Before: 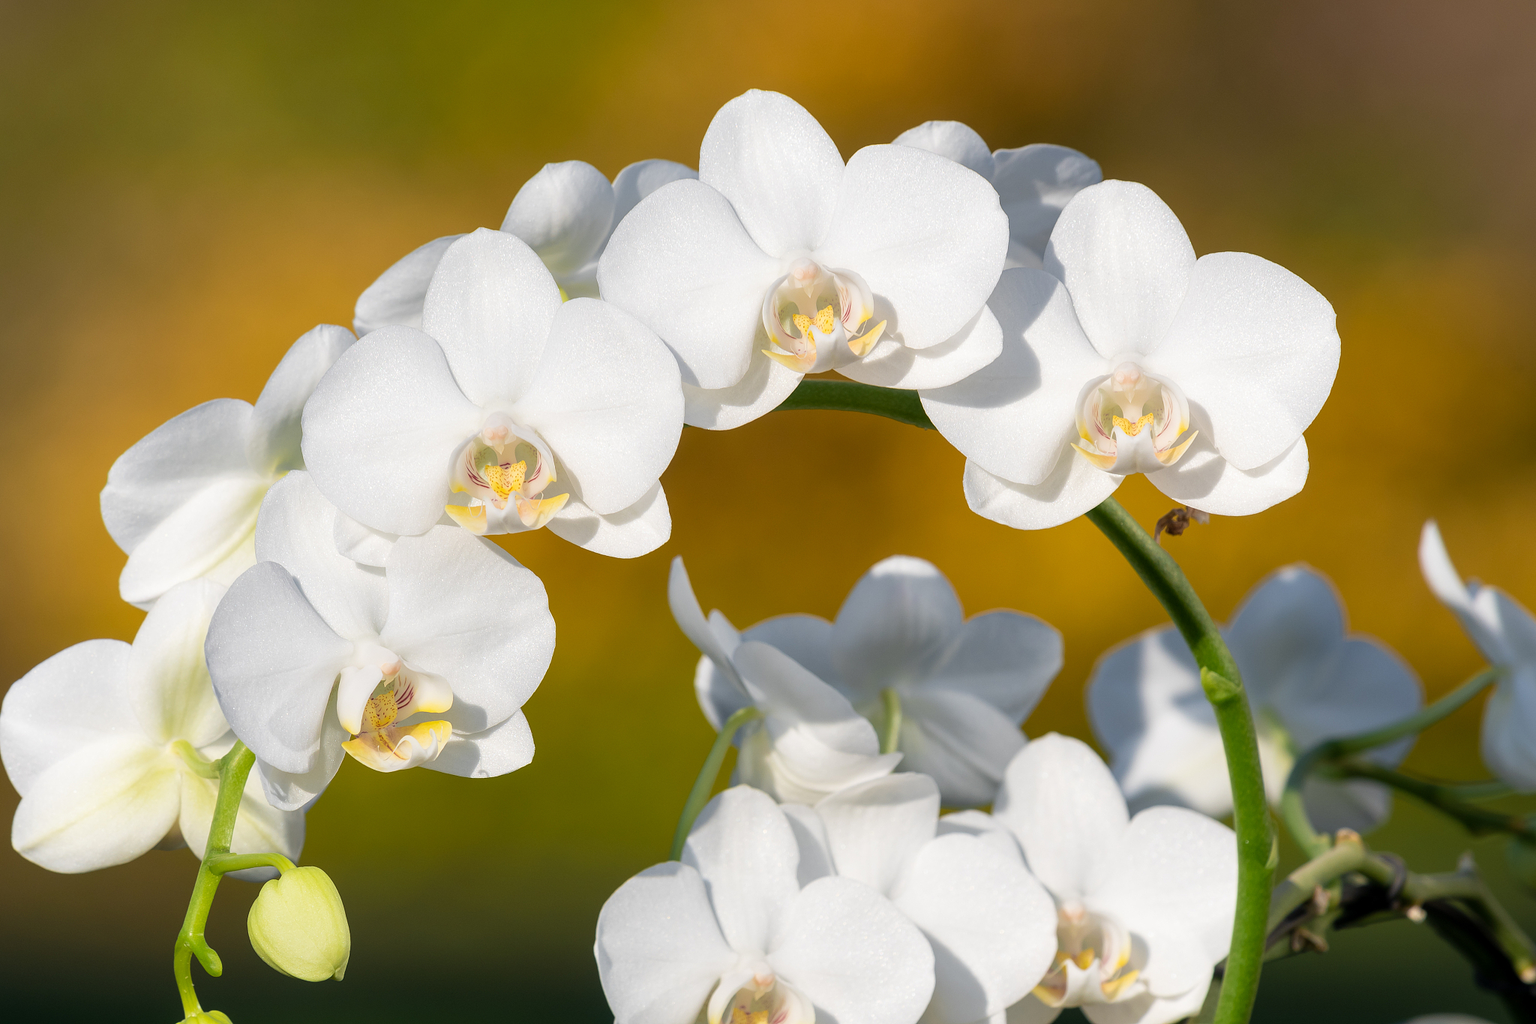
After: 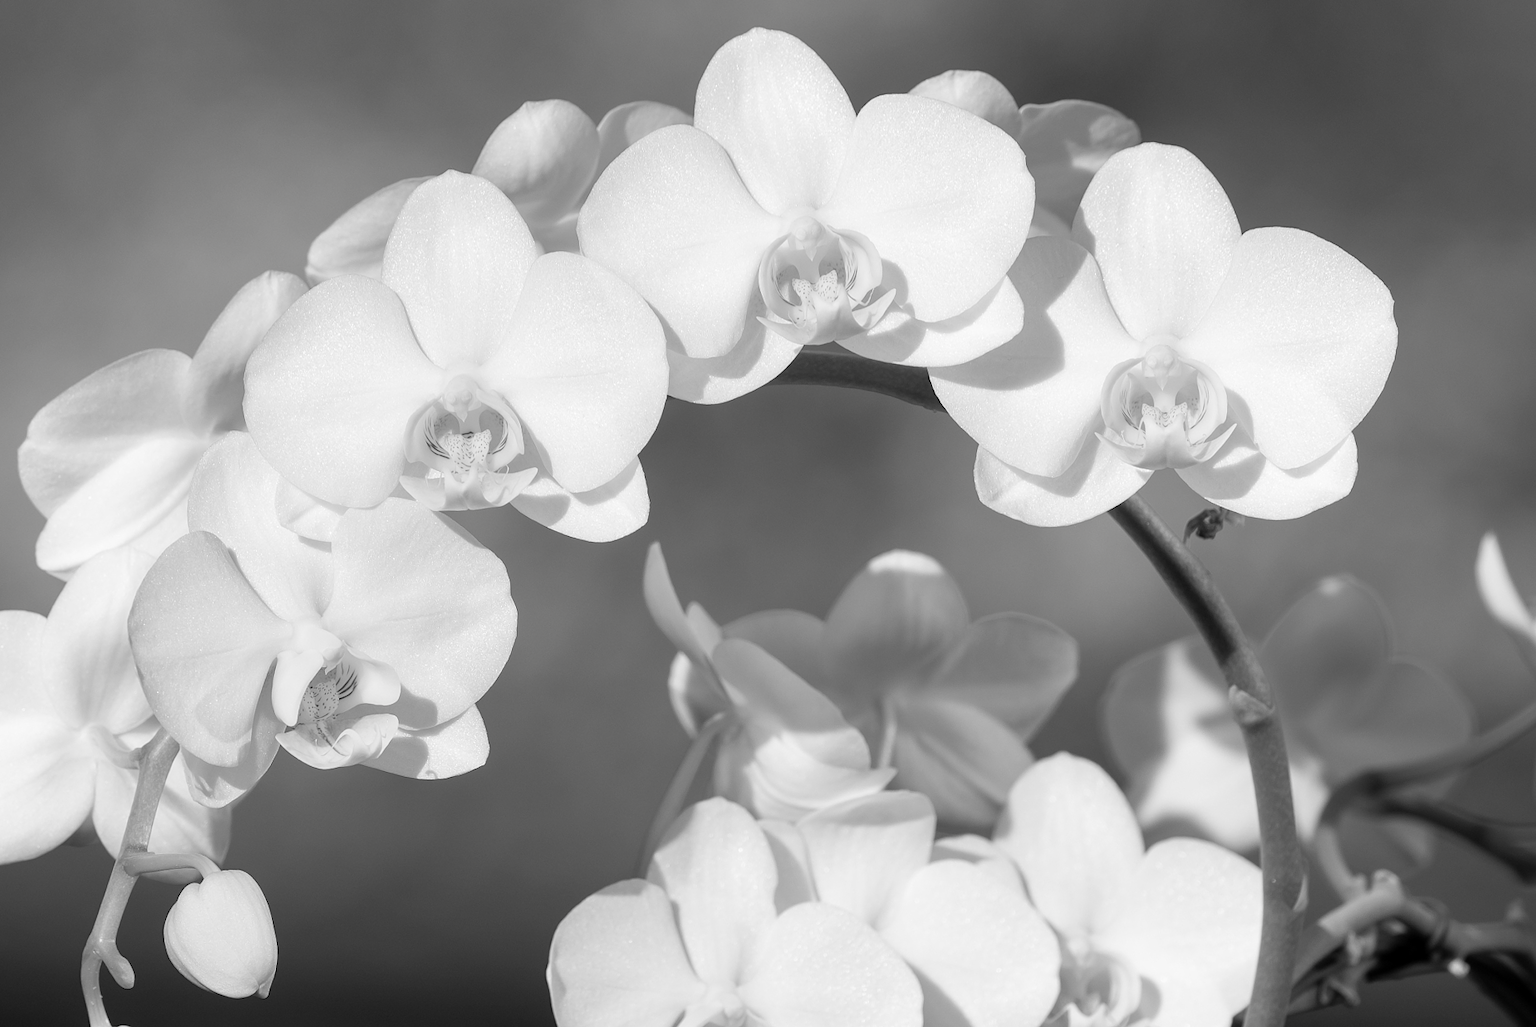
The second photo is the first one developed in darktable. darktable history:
crop and rotate: angle -2.09°, left 3.152%, top 3.88%, right 1.66%, bottom 0.563%
contrast brightness saturation: saturation -0.997
